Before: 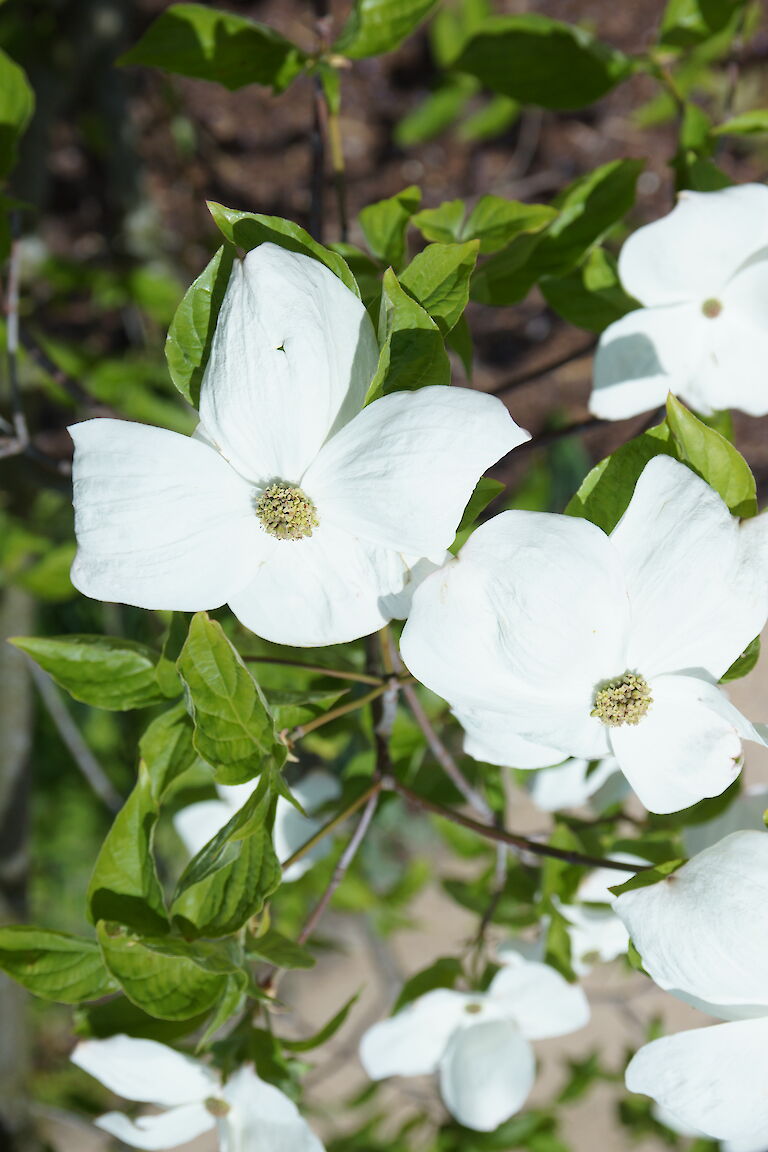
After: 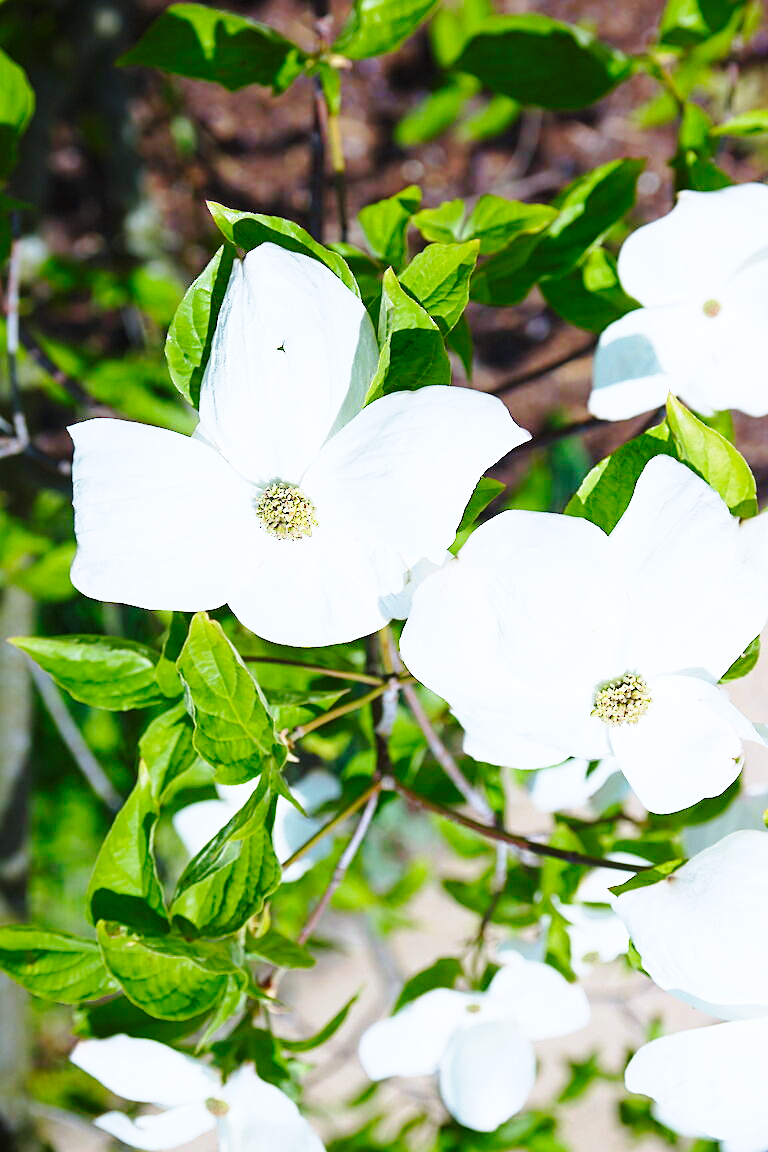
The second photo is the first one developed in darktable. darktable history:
tone curve: curves: ch0 [(0, 0) (0.003, 0.003) (0.011, 0.011) (0.025, 0.026) (0.044, 0.046) (0.069, 0.071) (0.1, 0.103) (0.136, 0.14) (0.177, 0.183) (0.224, 0.231) (0.277, 0.286) (0.335, 0.346) (0.399, 0.412) (0.468, 0.483) (0.543, 0.56) (0.623, 0.643) (0.709, 0.732) (0.801, 0.826) (0.898, 0.917) (1, 1)], preserve colors none
sharpen: on, module defaults
base curve: curves: ch0 [(0, 0) (0.028, 0.03) (0.121, 0.232) (0.46, 0.748) (0.859, 0.968) (1, 1)], preserve colors none
color calibration: illuminant as shot in camera, x 0.358, y 0.373, temperature 4628.91 K
color correction: saturation 1.34
